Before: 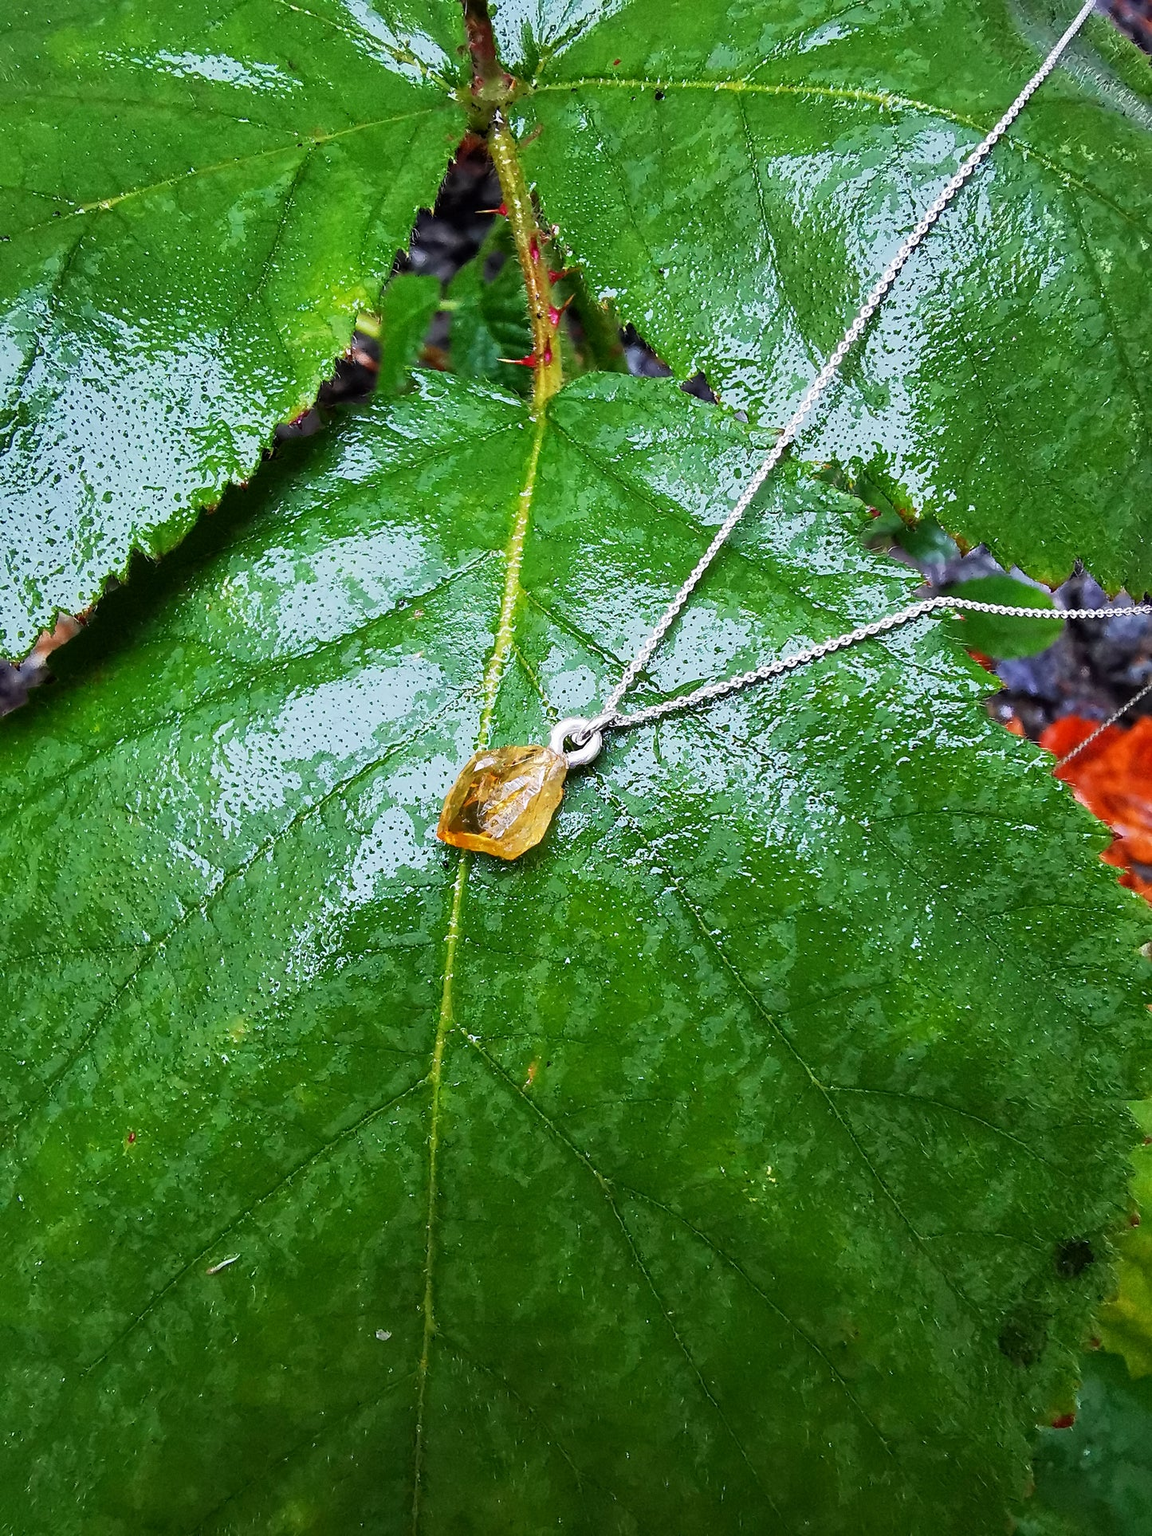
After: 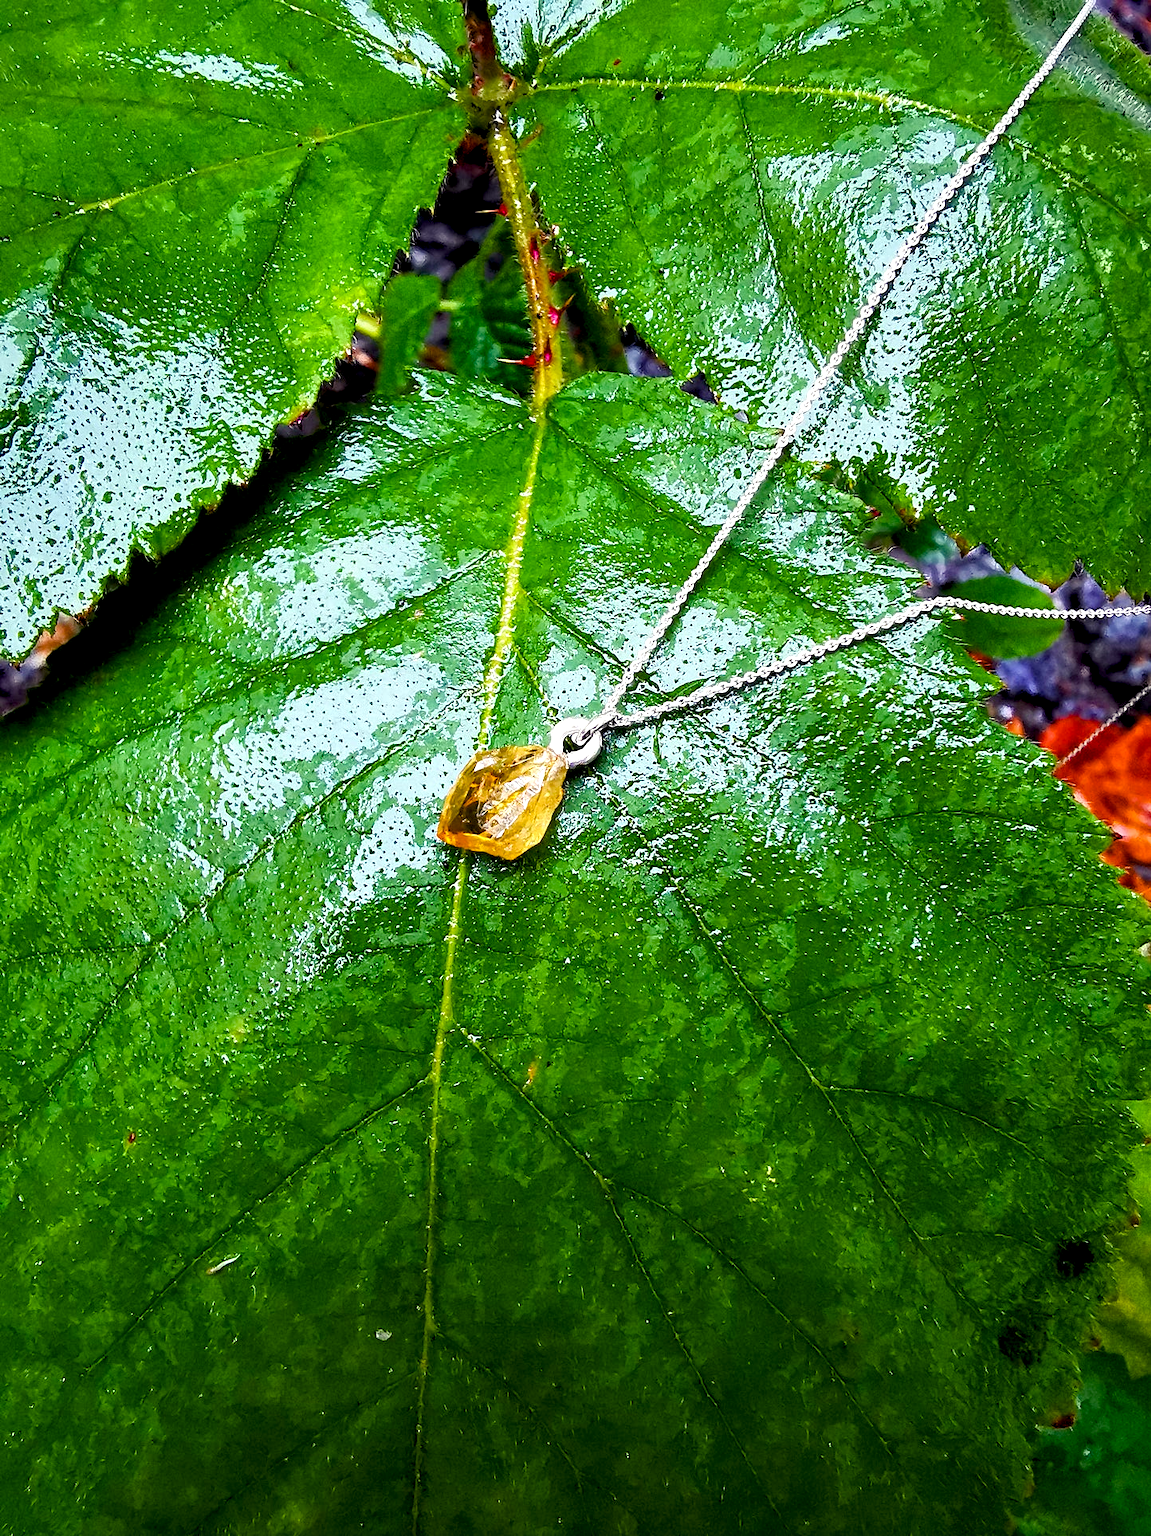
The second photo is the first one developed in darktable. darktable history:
local contrast: highlights 100%, shadows 100%, detail 120%, midtone range 0.2
color balance rgb: shadows lift › luminance -21.66%, shadows lift › chroma 6.57%, shadows lift › hue 270°, power › chroma 0.68%, power › hue 60°, highlights gain › luminance 6.08%, highlights gain › chroma 1.33%, highlights gain › hue 90°, global offset › luminance -0.87%, perceptual saturation grading › global saturation 26.86%, perceptual saturation grading › highlights -28.39%, perceptual saturation grading › mid-tones 15.22%, perceptual saturation grading › shadows 33.98%, perceptual brilliance grading › highlights 10%, perceptual brilliance grading › mid-tones 5%
